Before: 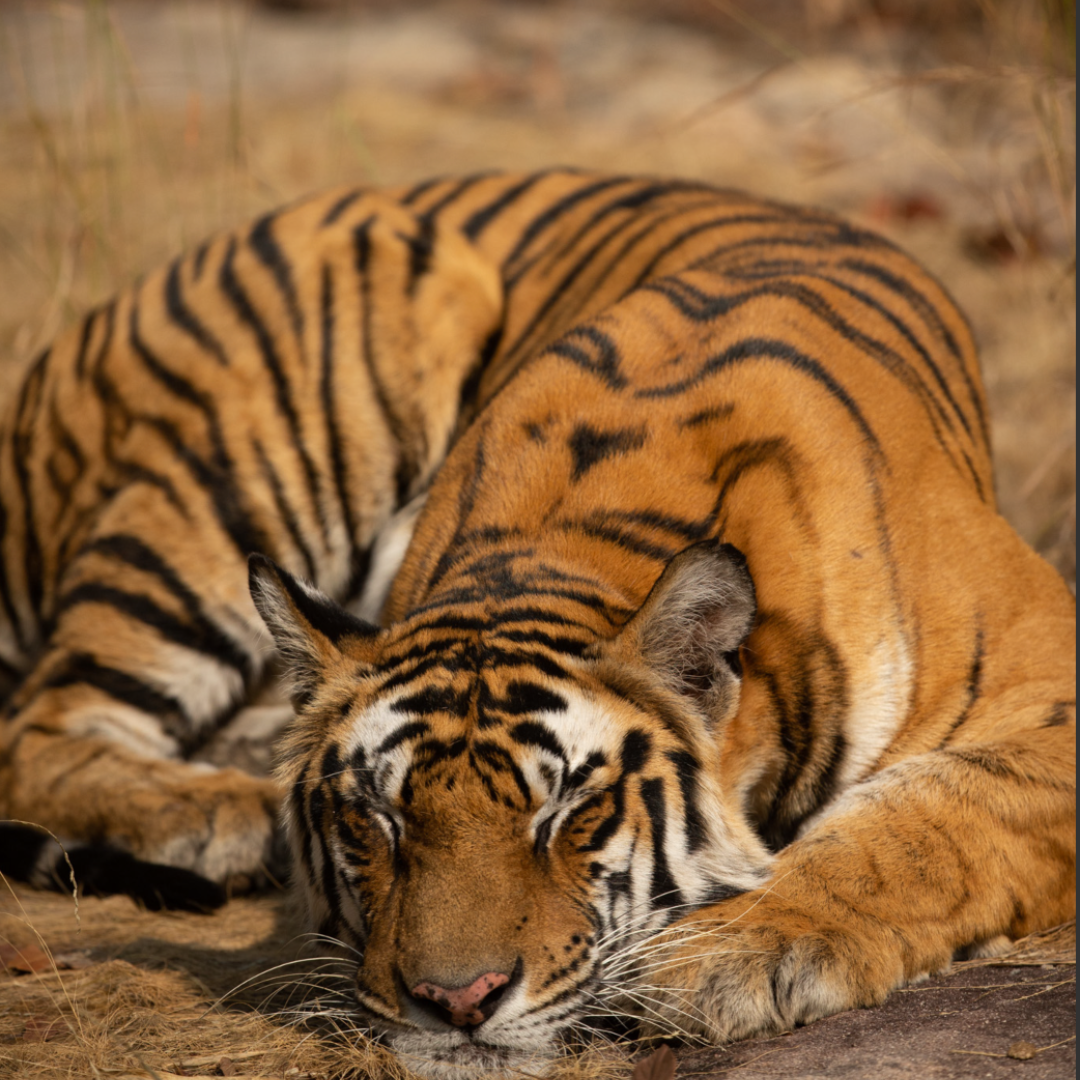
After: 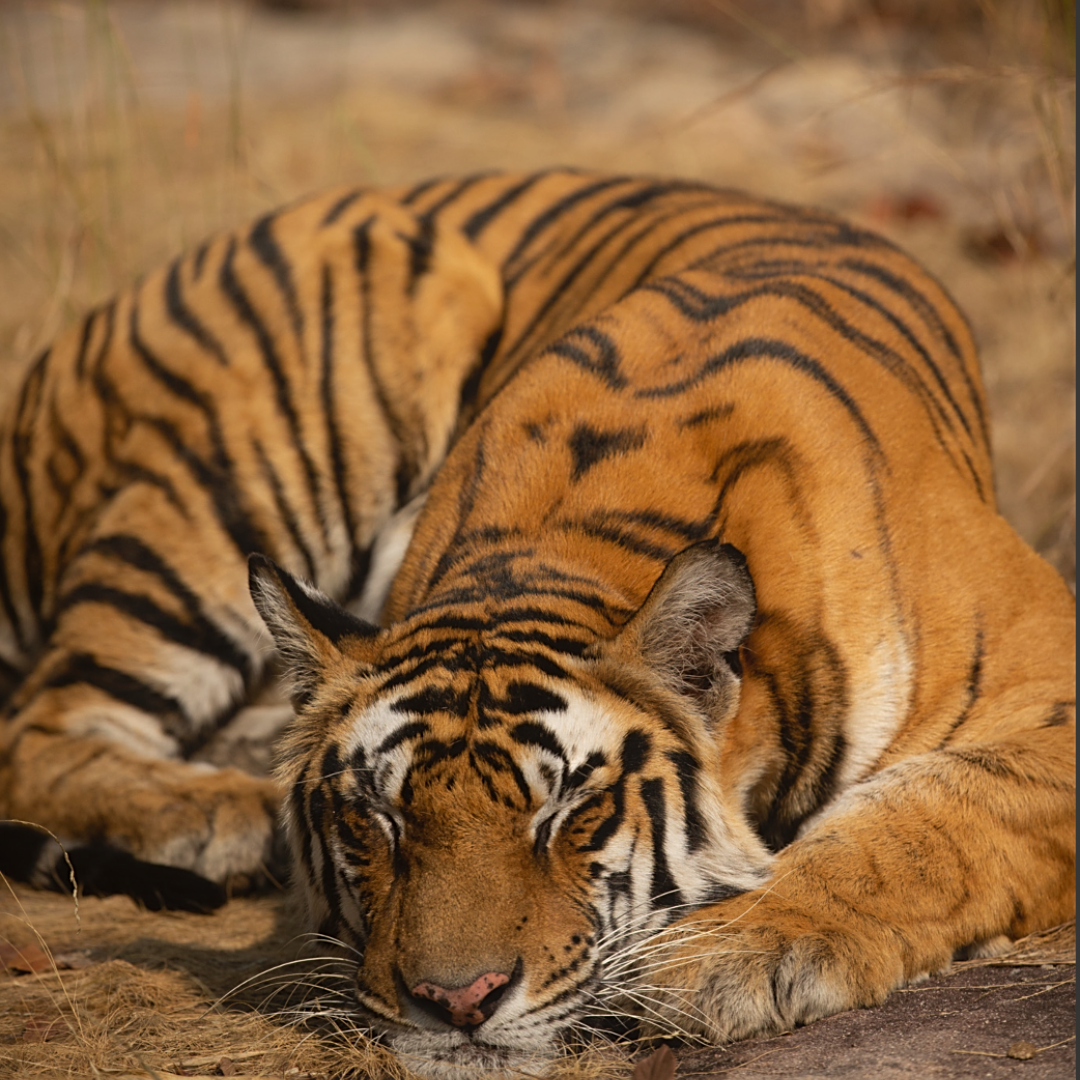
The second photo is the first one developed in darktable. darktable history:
sharpen: on, module defaults
contrast equalizer: octaves 7, y [[0.6 ×6], [0.55 ×6], [0 ×6], [0 ×6], [0 ×6]], mix -0.3
